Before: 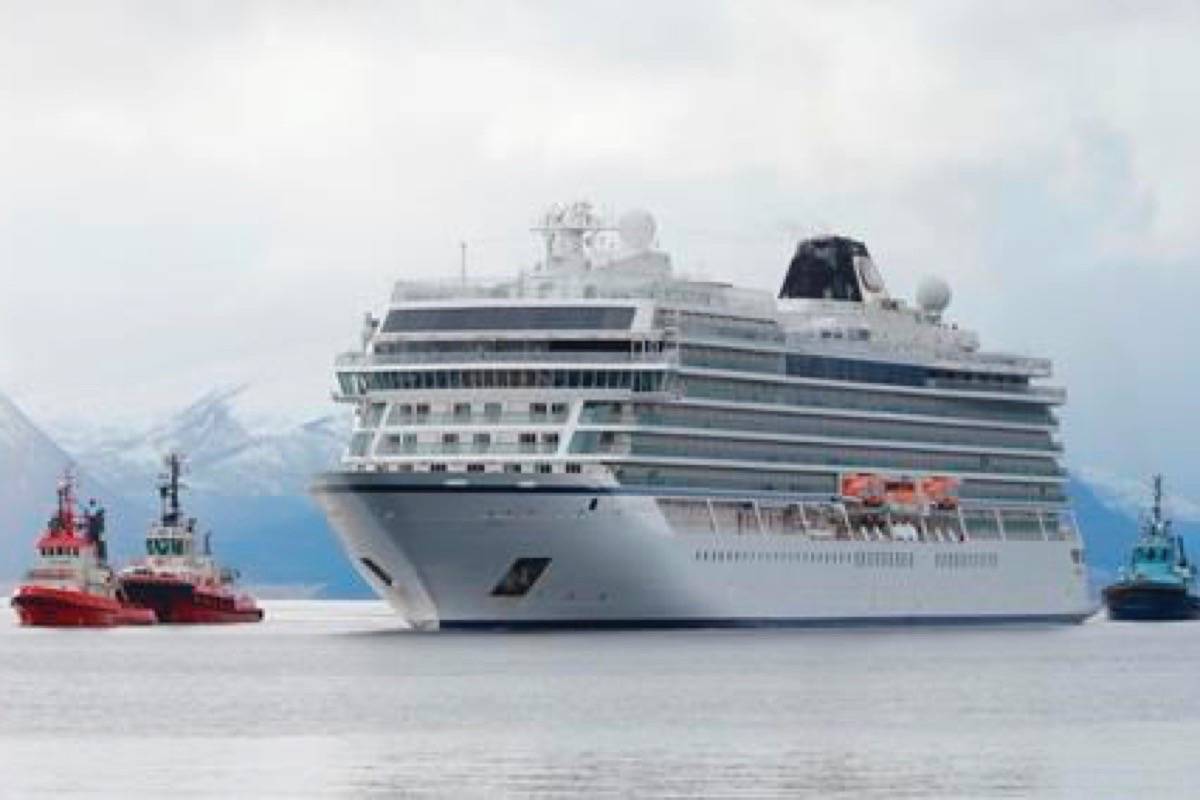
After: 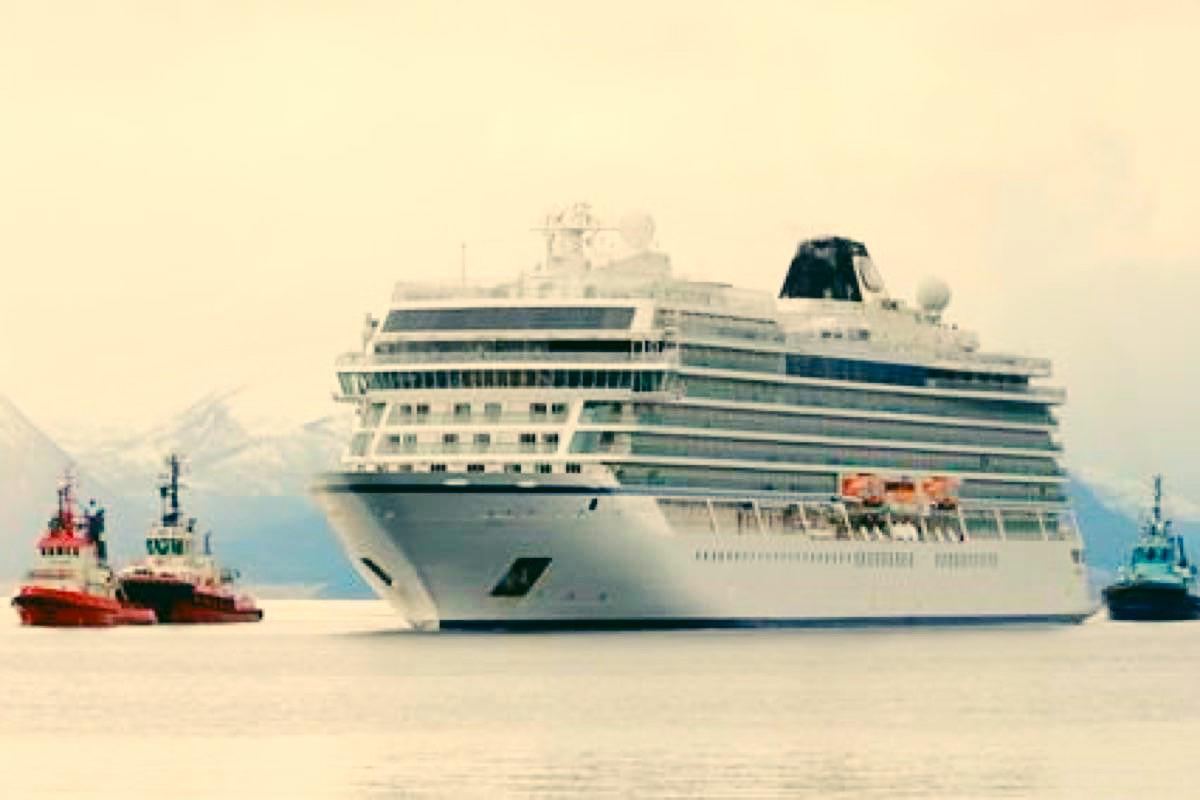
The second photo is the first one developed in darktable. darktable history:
base curve: curves: ch0 [(0, 0) (0.036, 0.025) (0.121, 0.166) (0.206, 0.329) (0.605, 0.79) (1, 1)], preserve colors none
color correction: highlights a* 5.3, highlights b* 24.26, shadows a* -15.58, shadows b* 4.02
